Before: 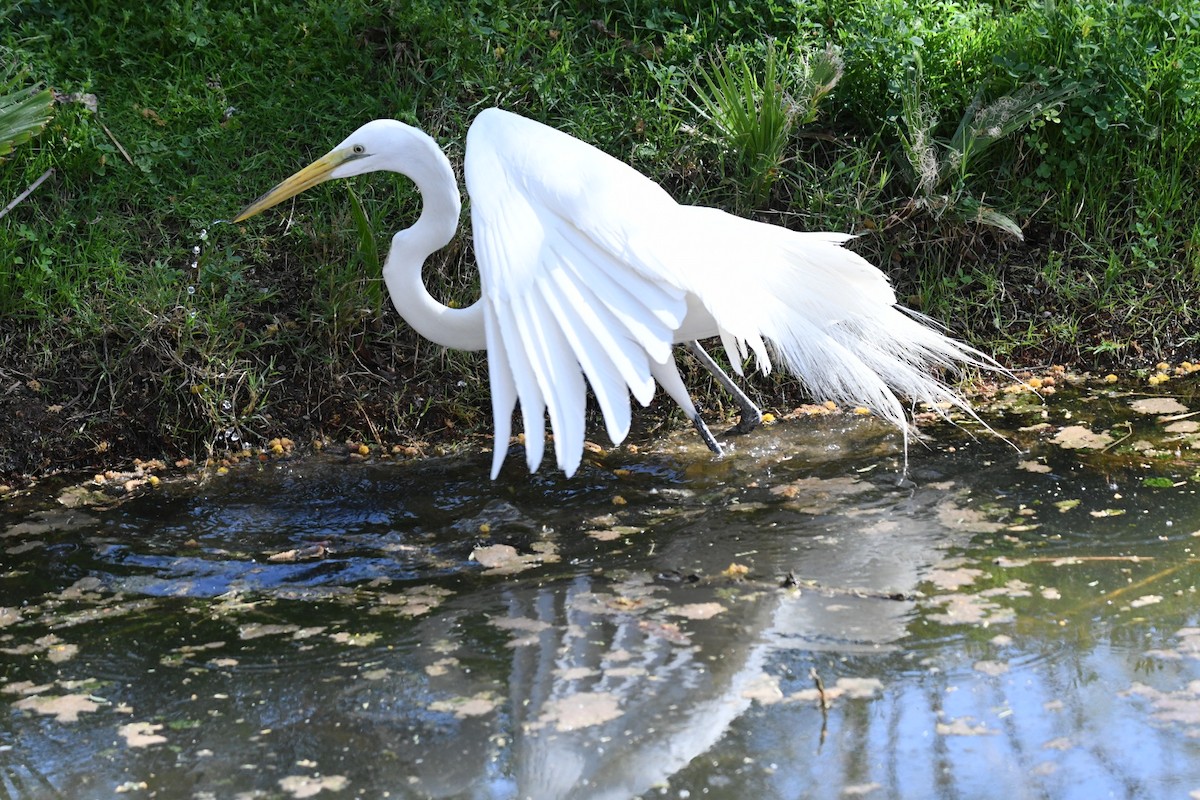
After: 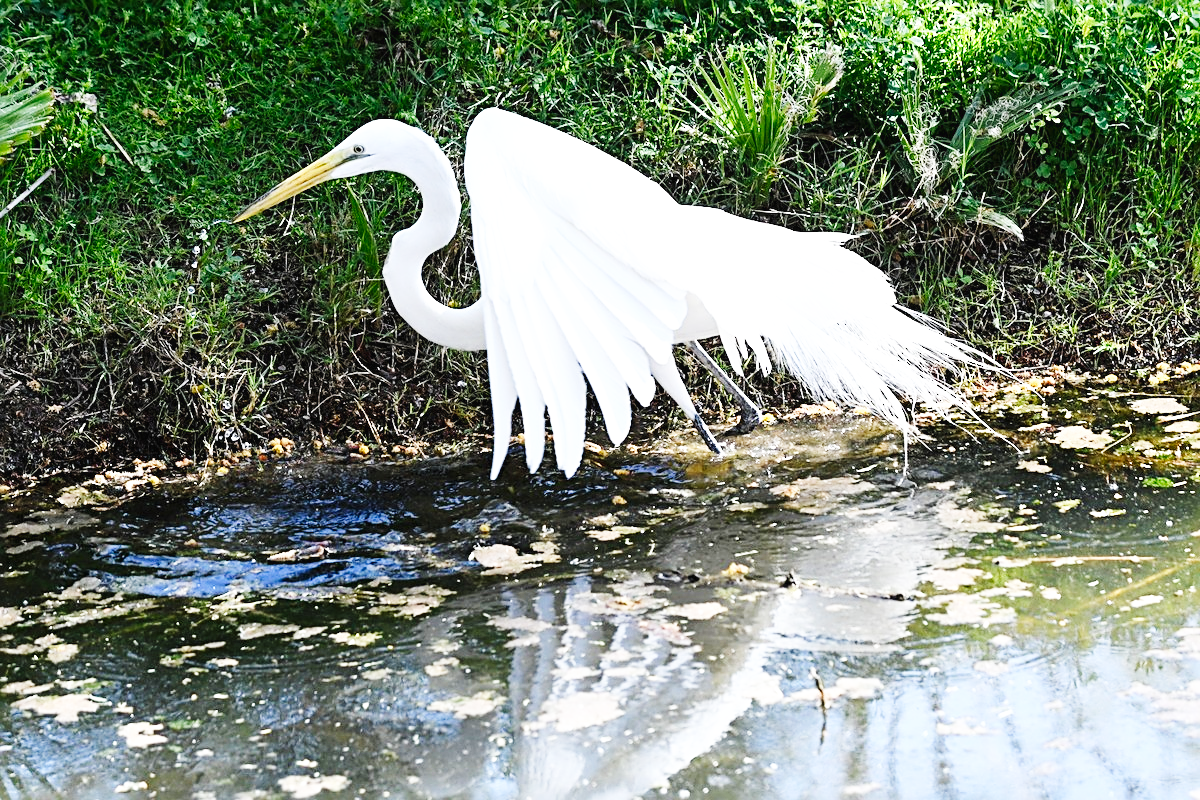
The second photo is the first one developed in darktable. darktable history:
sharpen: radius 2.74
base curve: curves: ch0 [(0, 0.003) (0.001, 0.002) (0.006, 0.004) (0.02, 0.022) (0.048, 0.086) (0.094, 0.234) (0.162, 0.431) (0.258, 0.629) (0.385, 0.8) (0.548, 0.918) (0.751, 0.988) (1, 1)], exposure shift 0.01, preserve colors none
